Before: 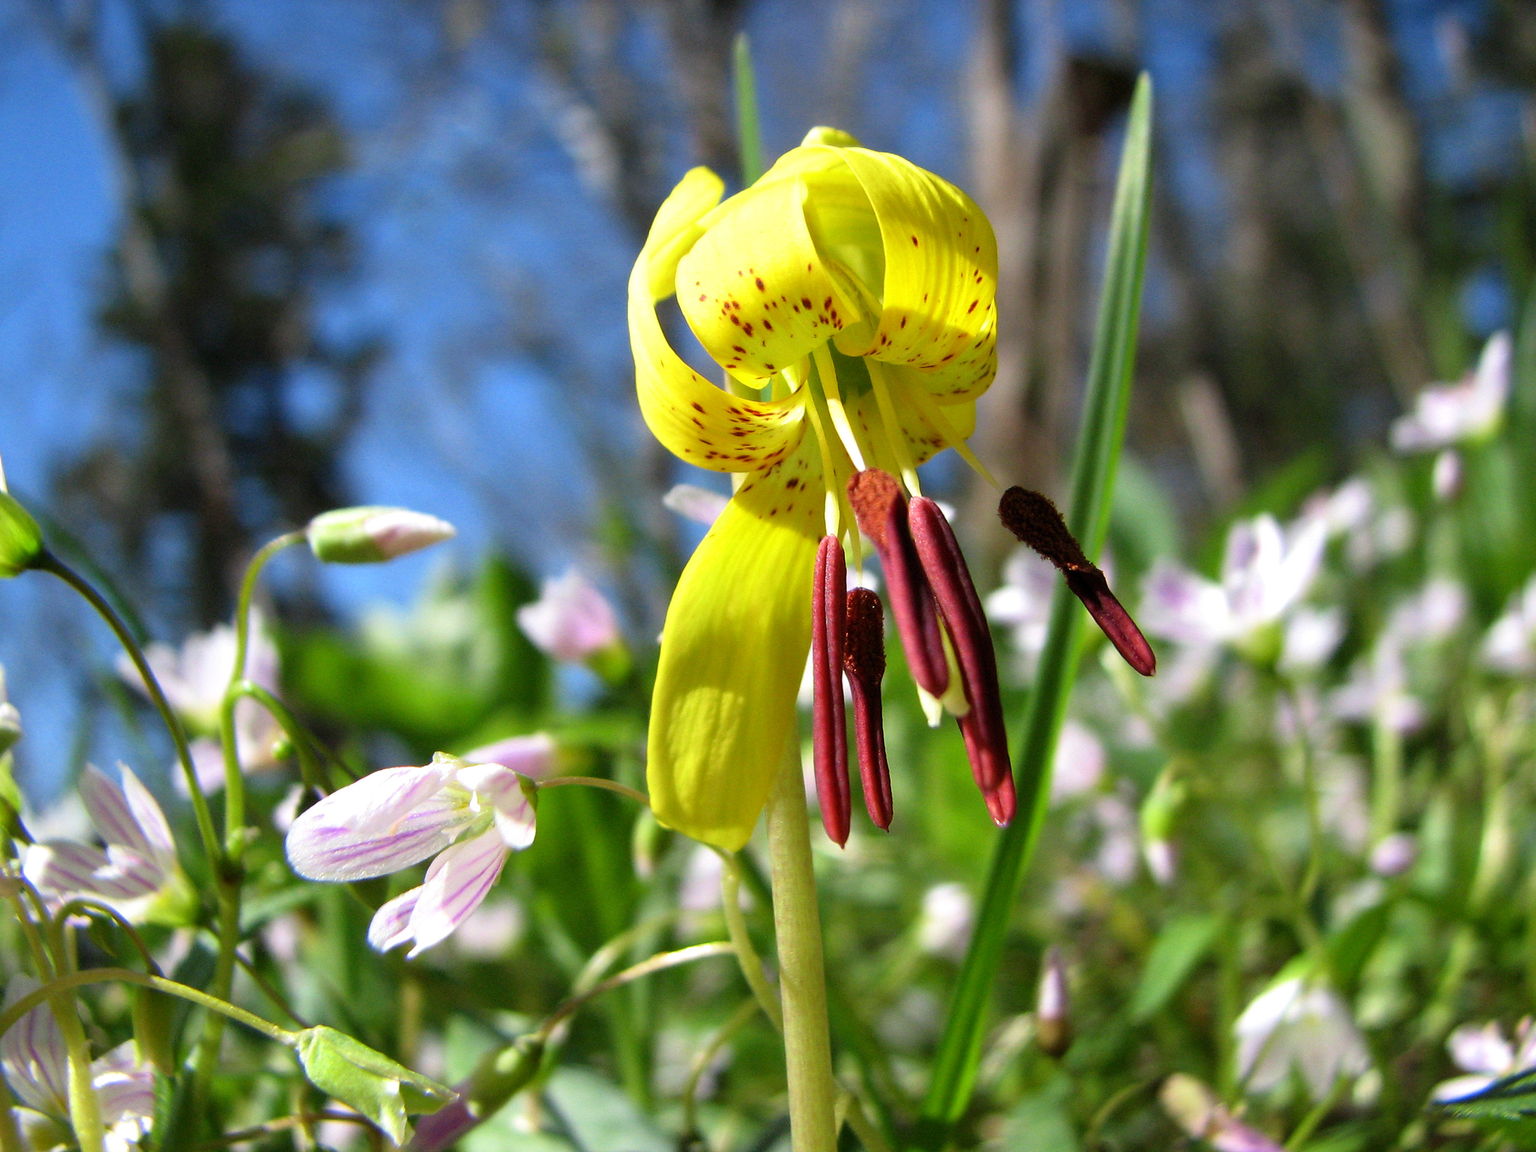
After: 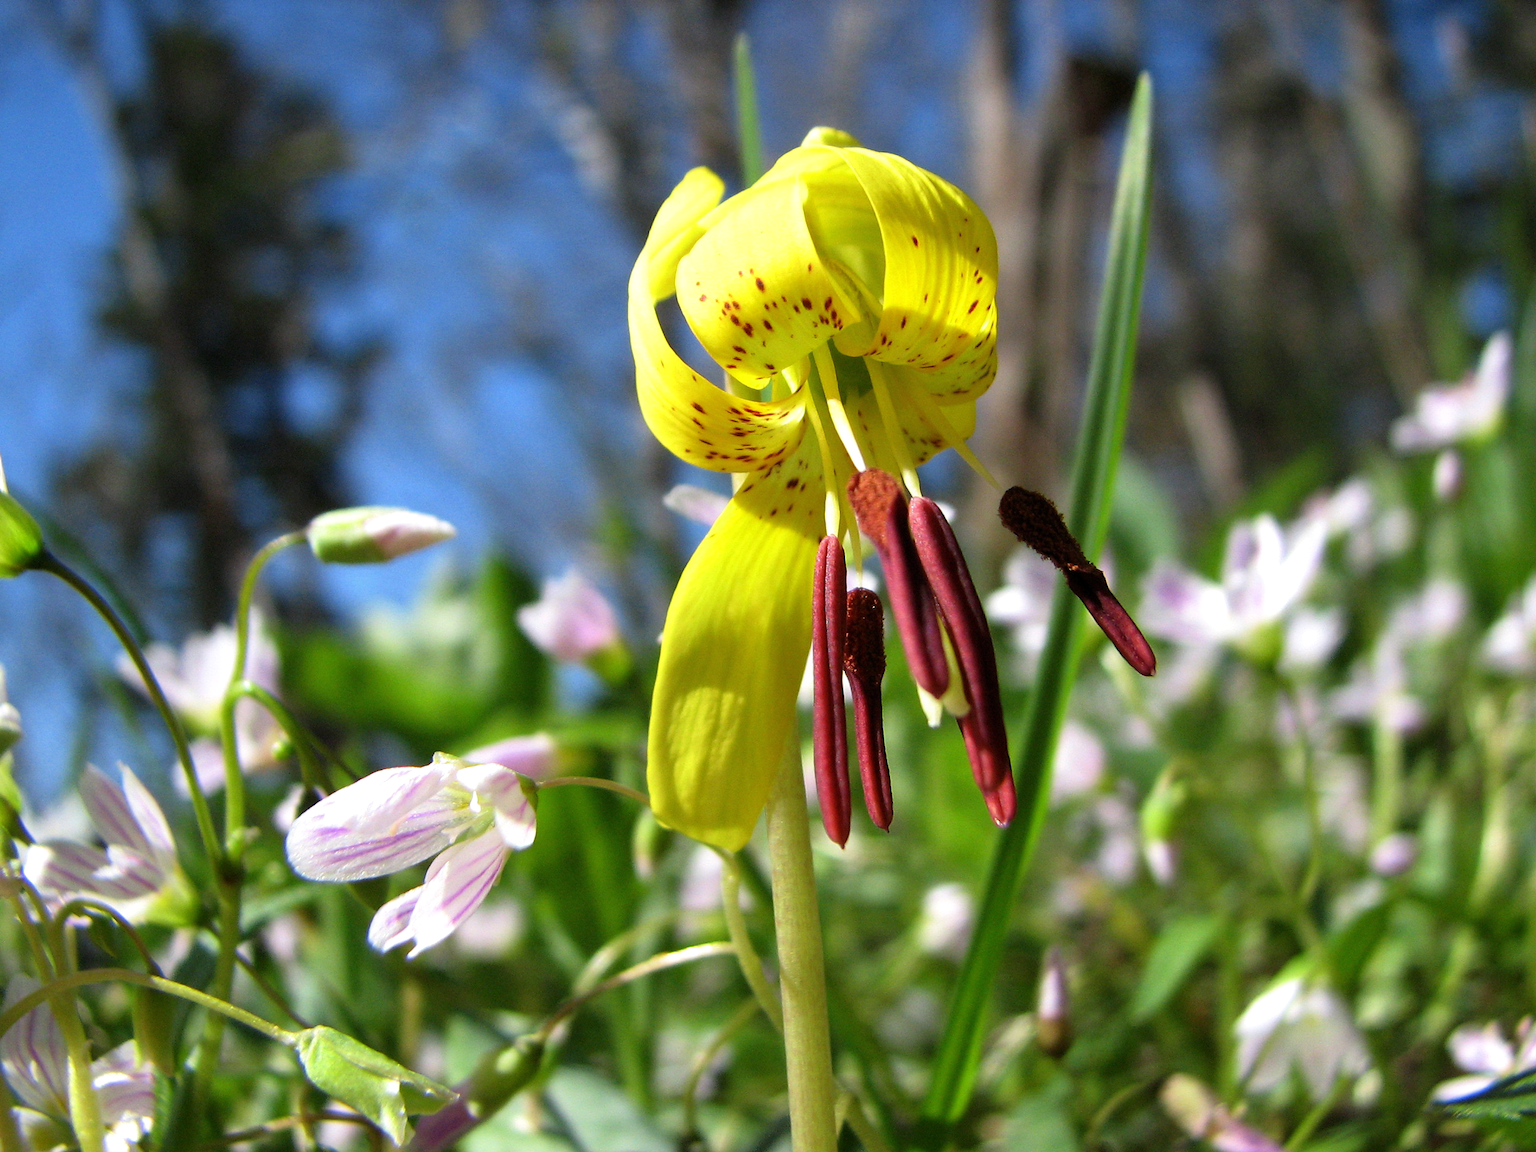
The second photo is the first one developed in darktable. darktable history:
tone equalizer: mask exposure compensation -0.491 EV
levels: black 0.102%, levels [0, 0.51, 1]
